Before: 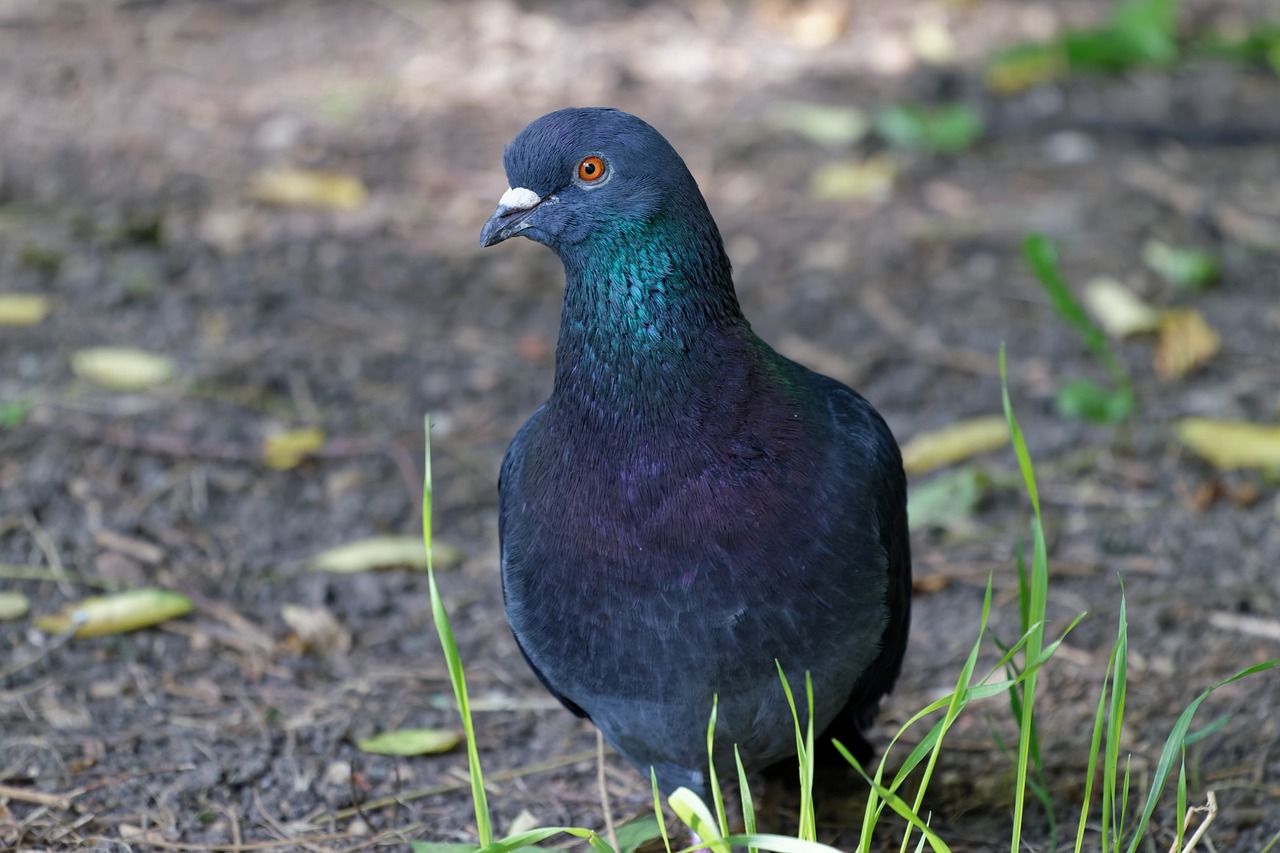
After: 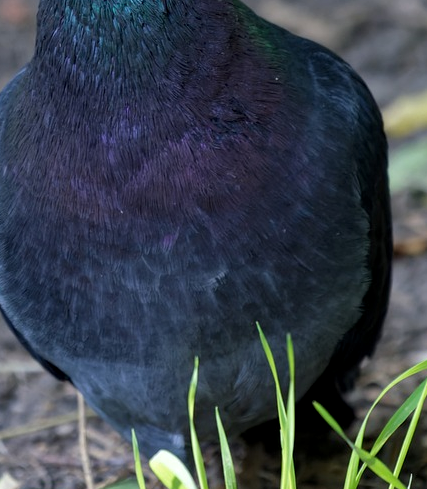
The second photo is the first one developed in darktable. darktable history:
crop: left 40.617%, top 39.58%, right 26.013%, bottom 2.986%
local contrast: highlights 103%, shadows 103%, detail 119%, midtone range 0.2
